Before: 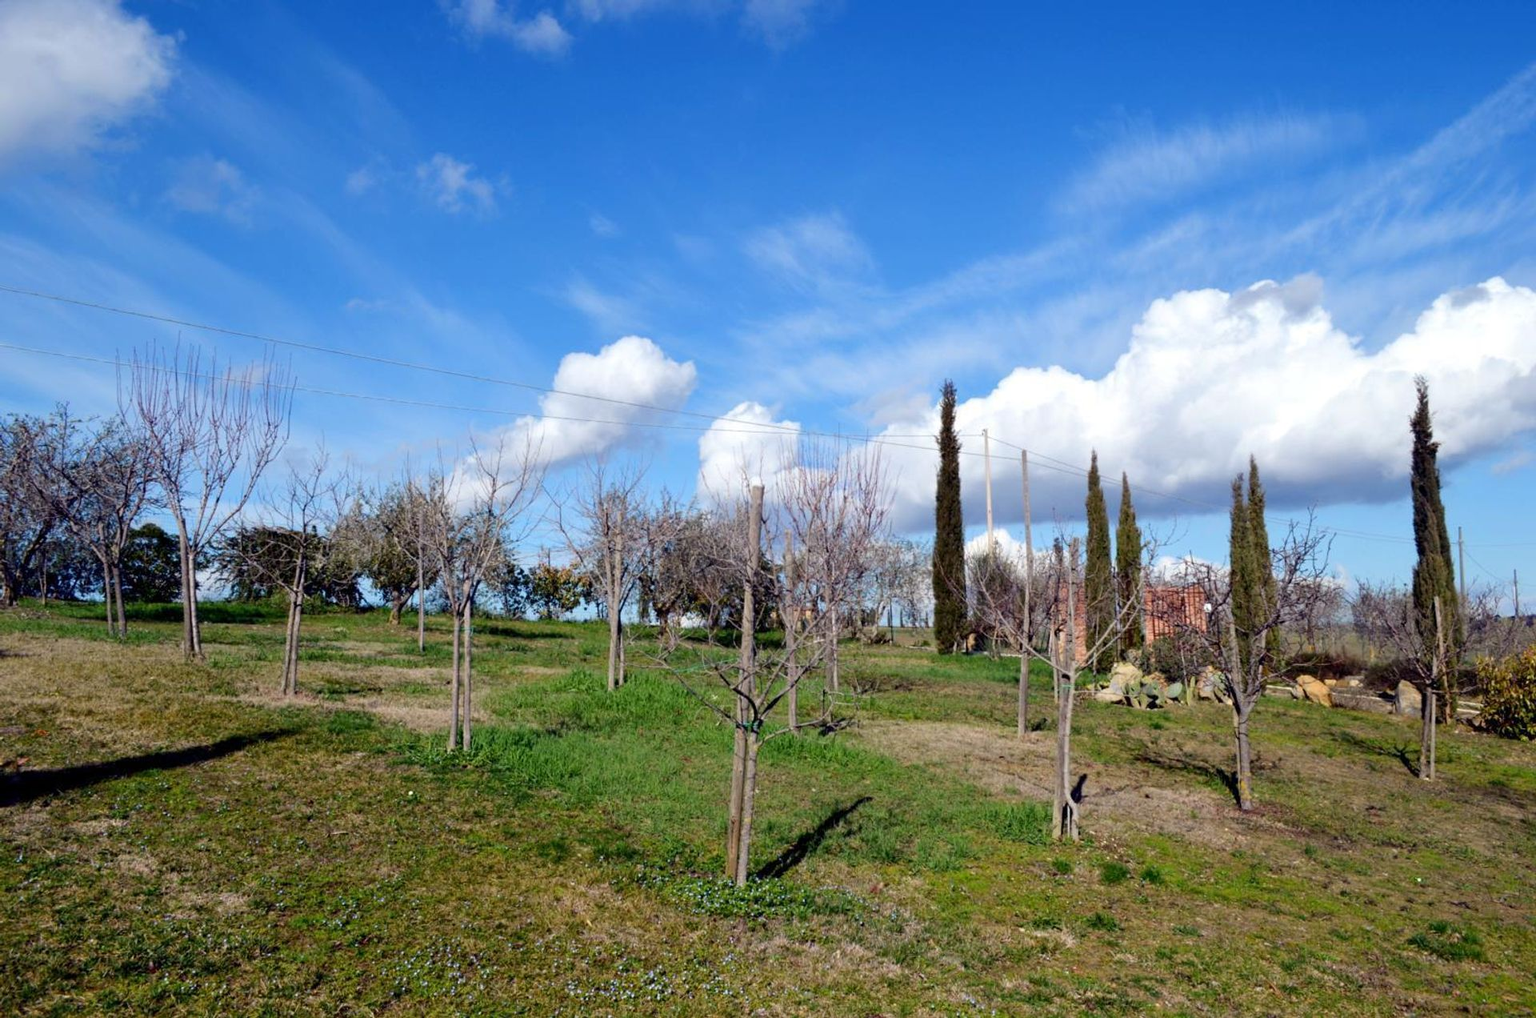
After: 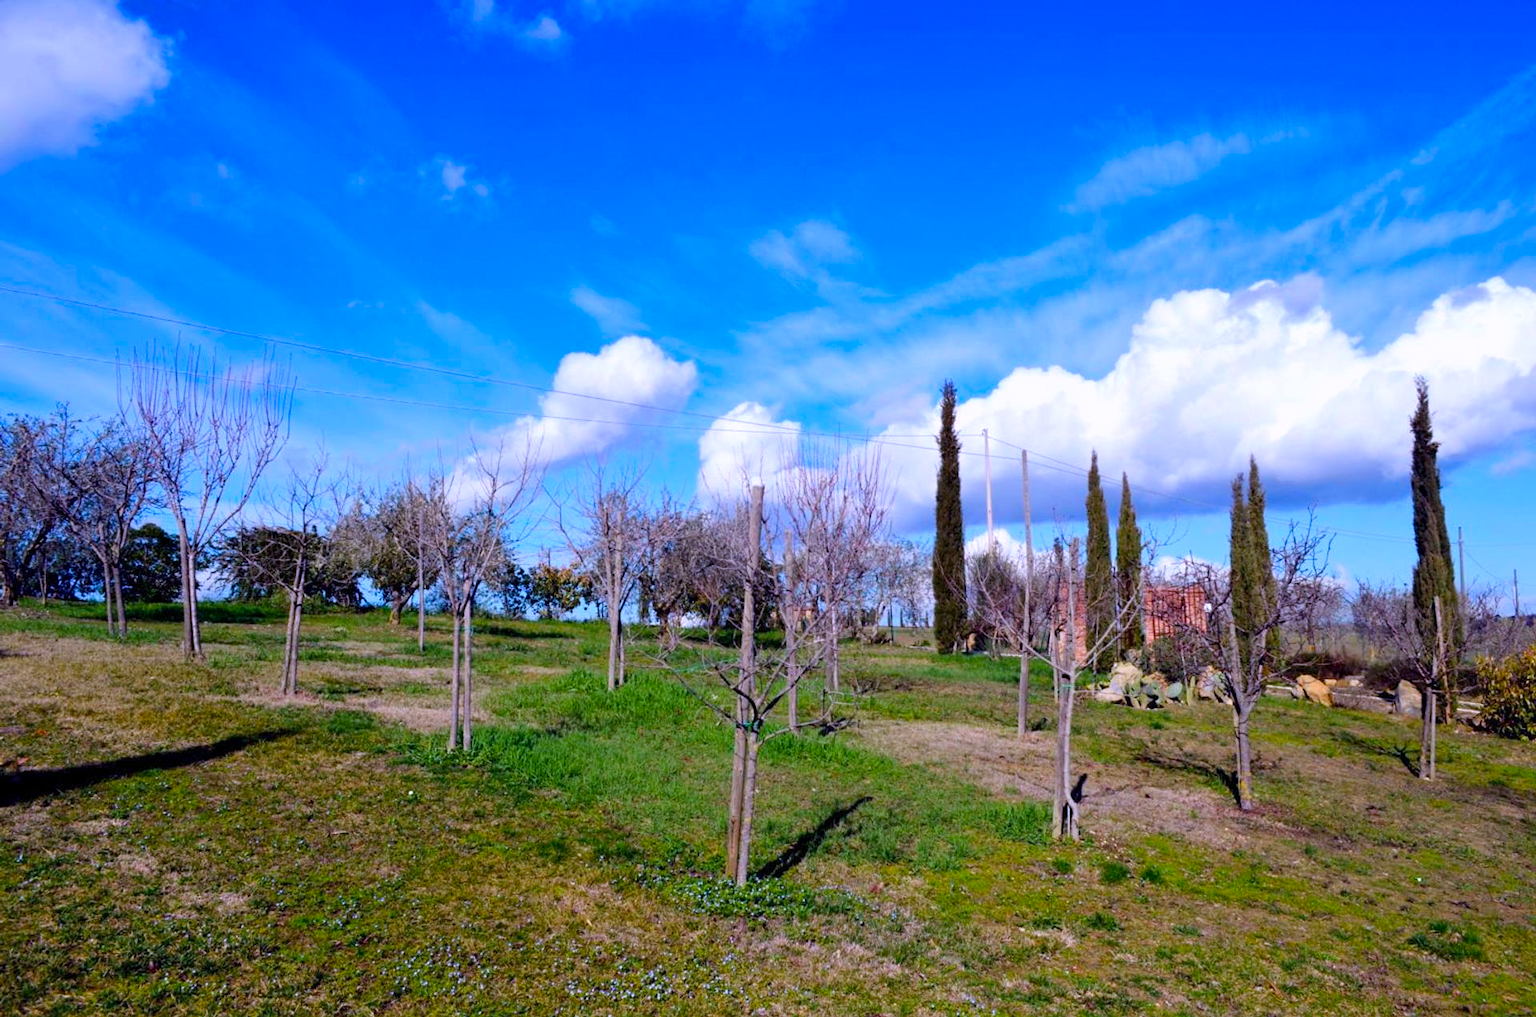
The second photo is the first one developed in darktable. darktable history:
color balance rgb: linear chroma grading › shadows -30.214%, linear chroma grading › global chroma 34.788%, perceptual saturation grading › global saturation -0.094%, perceptual saturation grading › highlights -9.413%, perceptual saturation grading › mid-tones 17.939%, perceptual saturation grading › shadows 28.451%
color calibration: gray › normalize channels true, illuminant custom, x 0.367, y 0.392, temperature 4434.16 K, gamut compression 0.011
